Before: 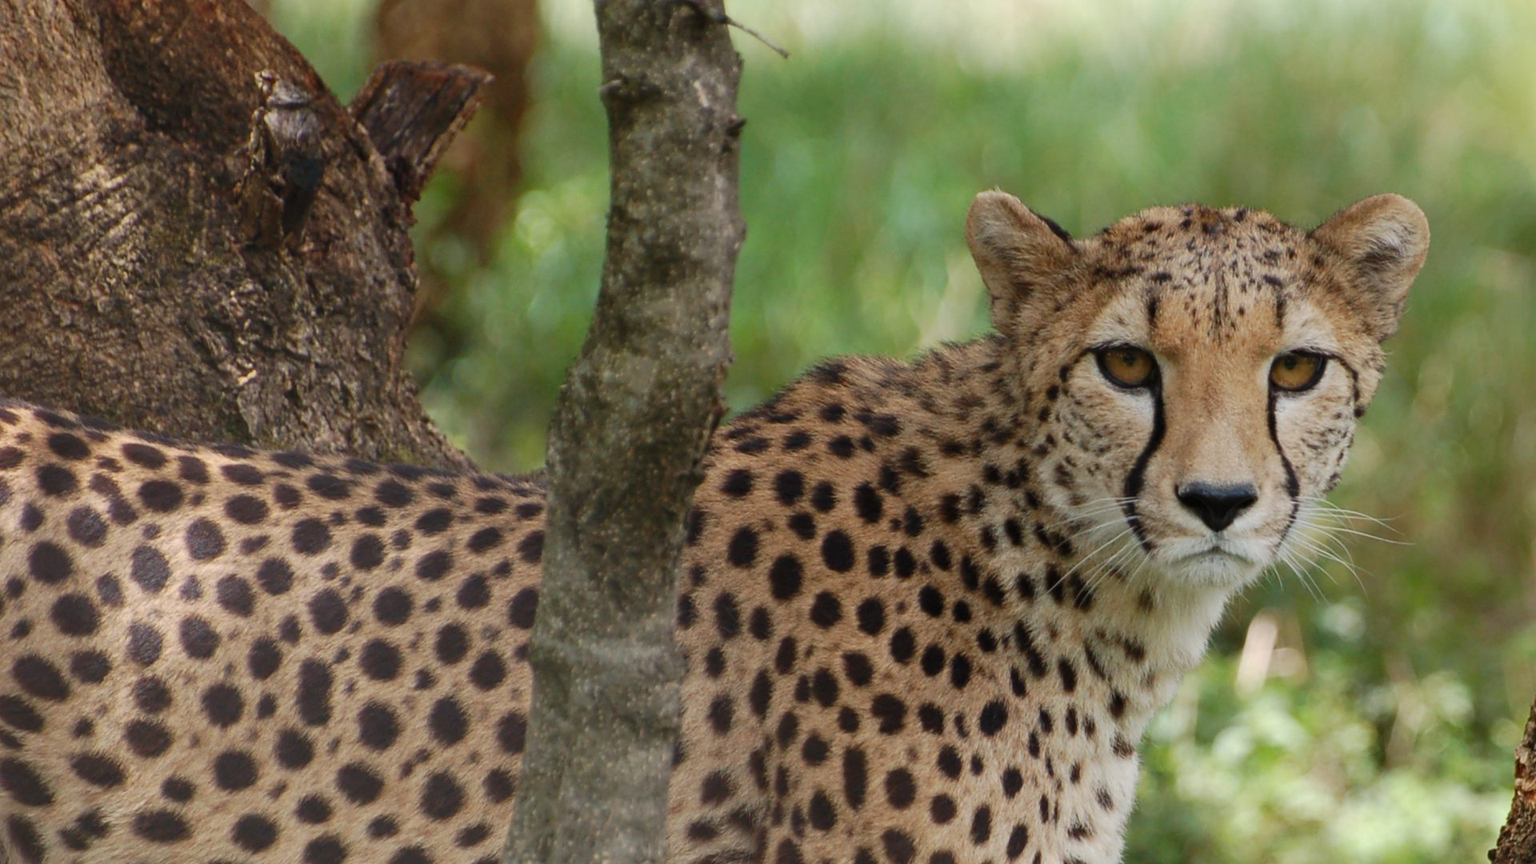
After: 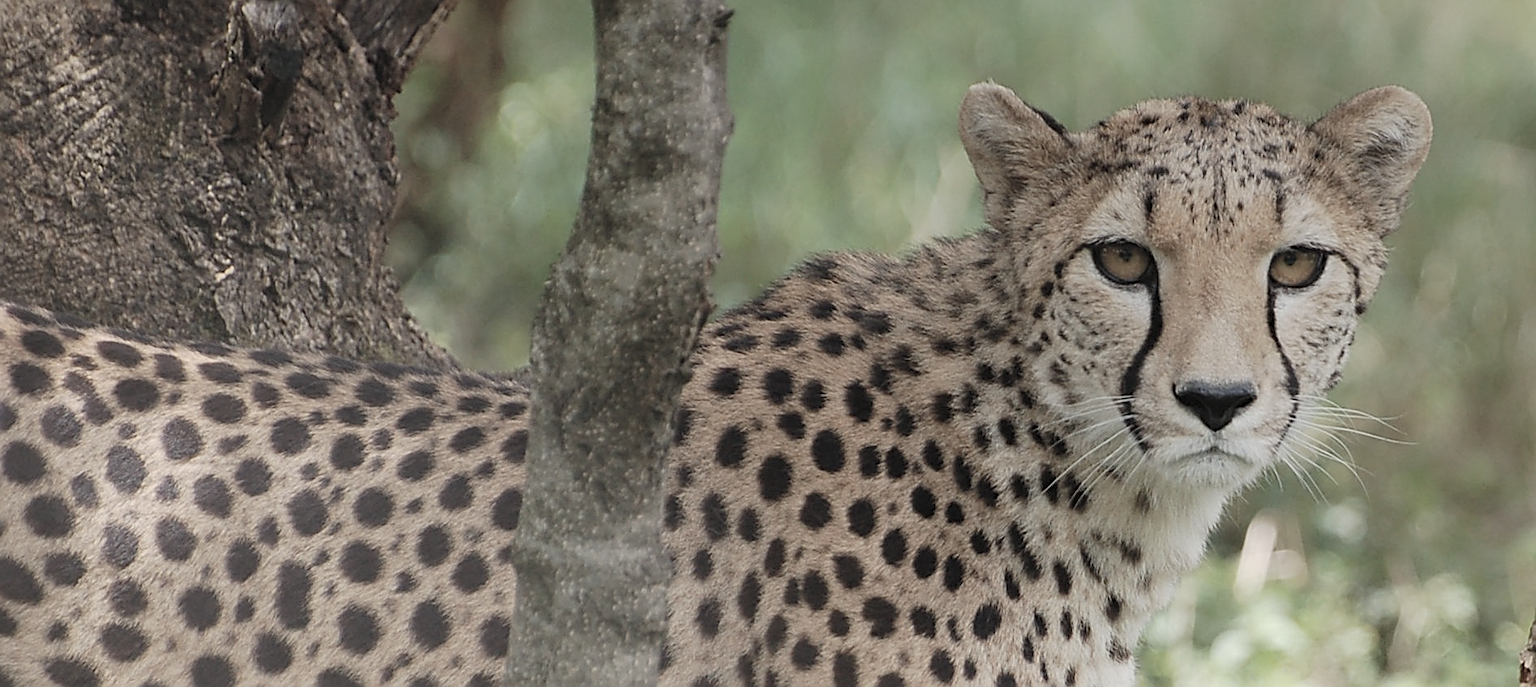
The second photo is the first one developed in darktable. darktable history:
crop and rotate: left 1.814%, top 12.818%, right 0.25%, bottom 9.225%
contrast brightness saturation: brightness 0.18, saturation -0.5
sharpen: amount 1
graduated density: on, module defaults
